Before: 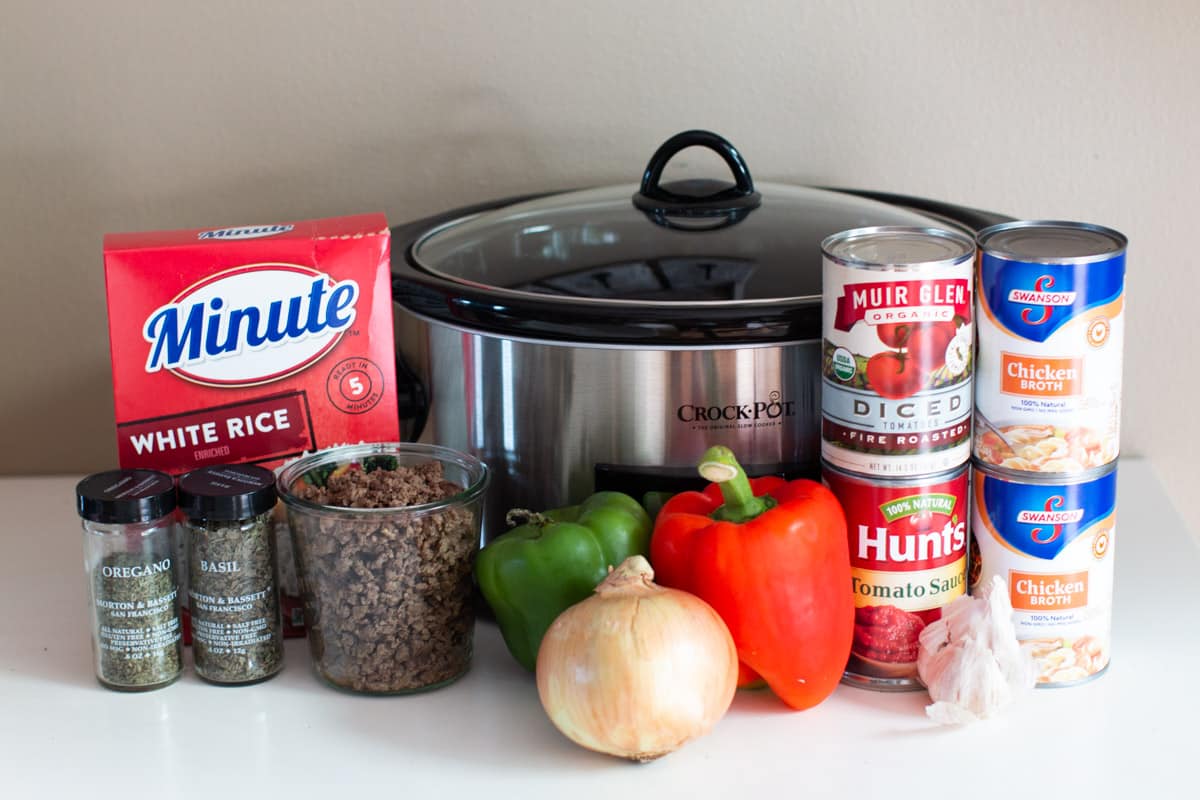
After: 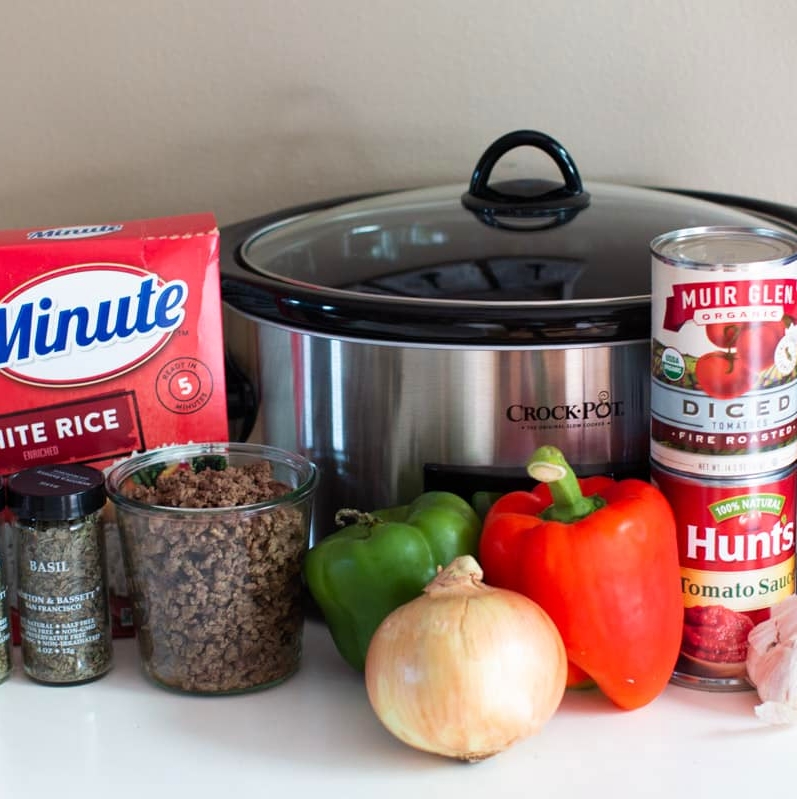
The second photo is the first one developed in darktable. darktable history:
velvia: strength 14.59%
crop and rotate: left 14.325%, right 19.238%
